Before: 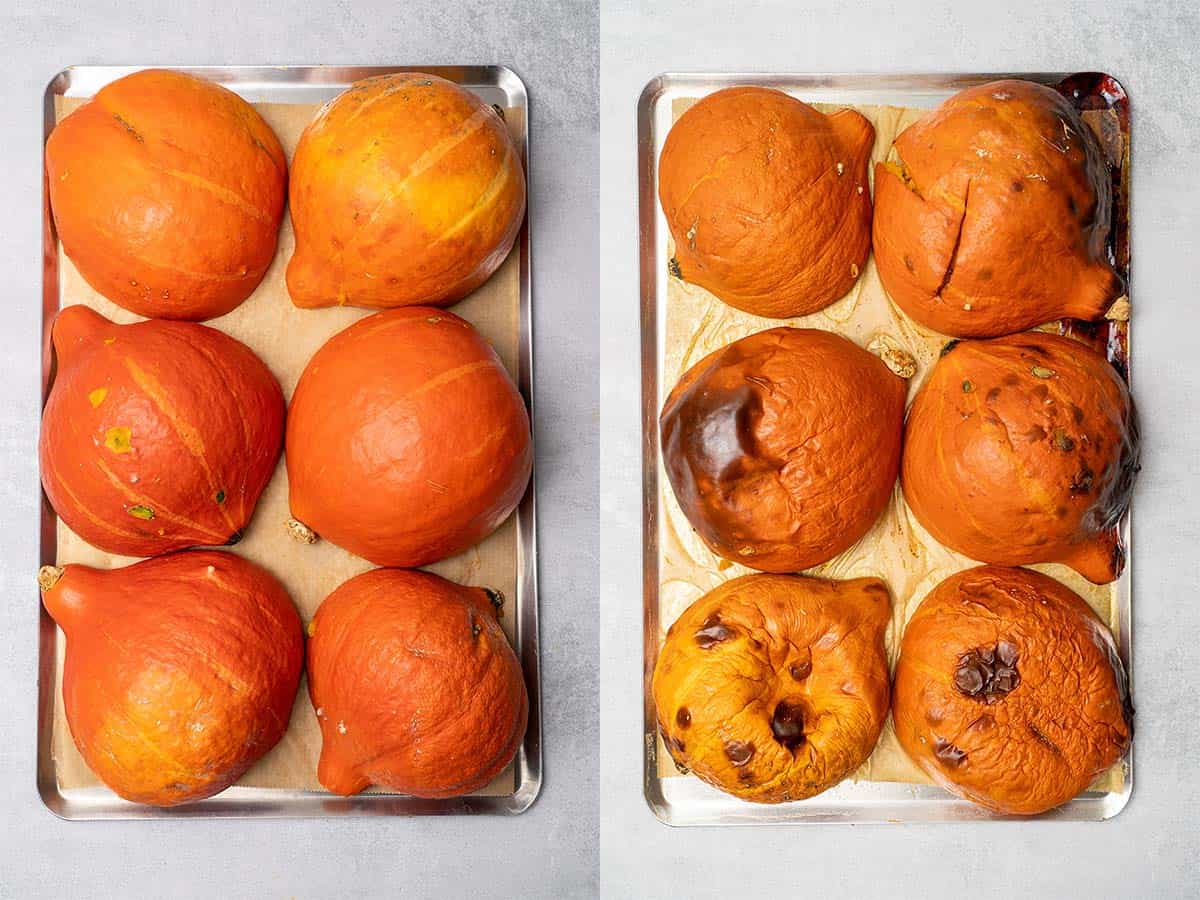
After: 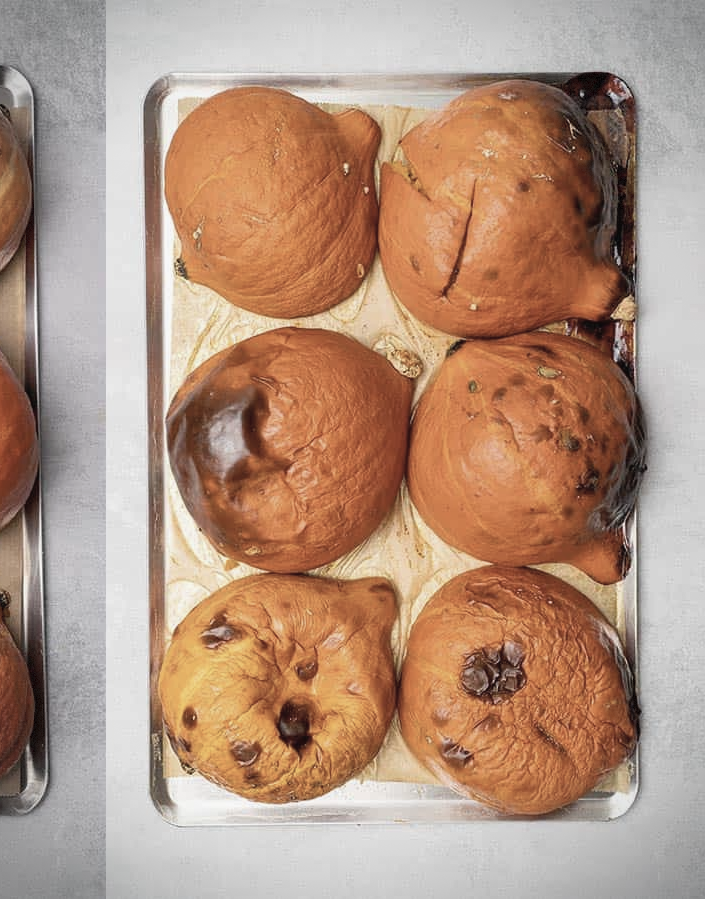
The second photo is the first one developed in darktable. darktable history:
crop: left 41.173%
contrast brightness saturation: contrast -0.046, saturation -0.416
vignetting: dithering 8-bit output
